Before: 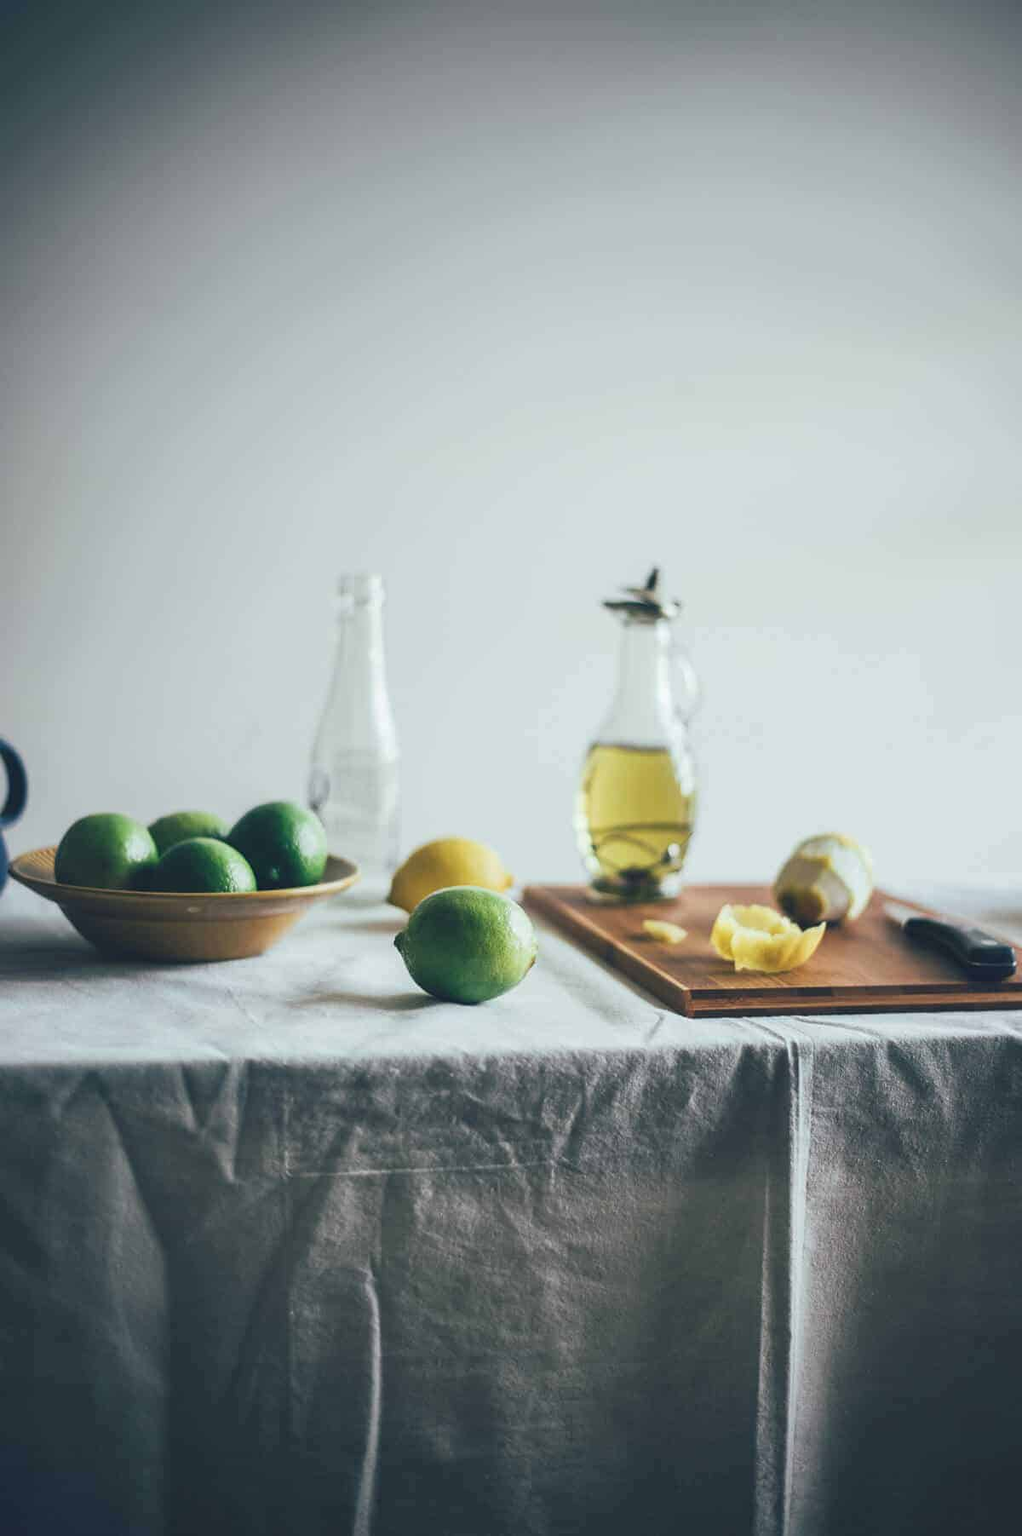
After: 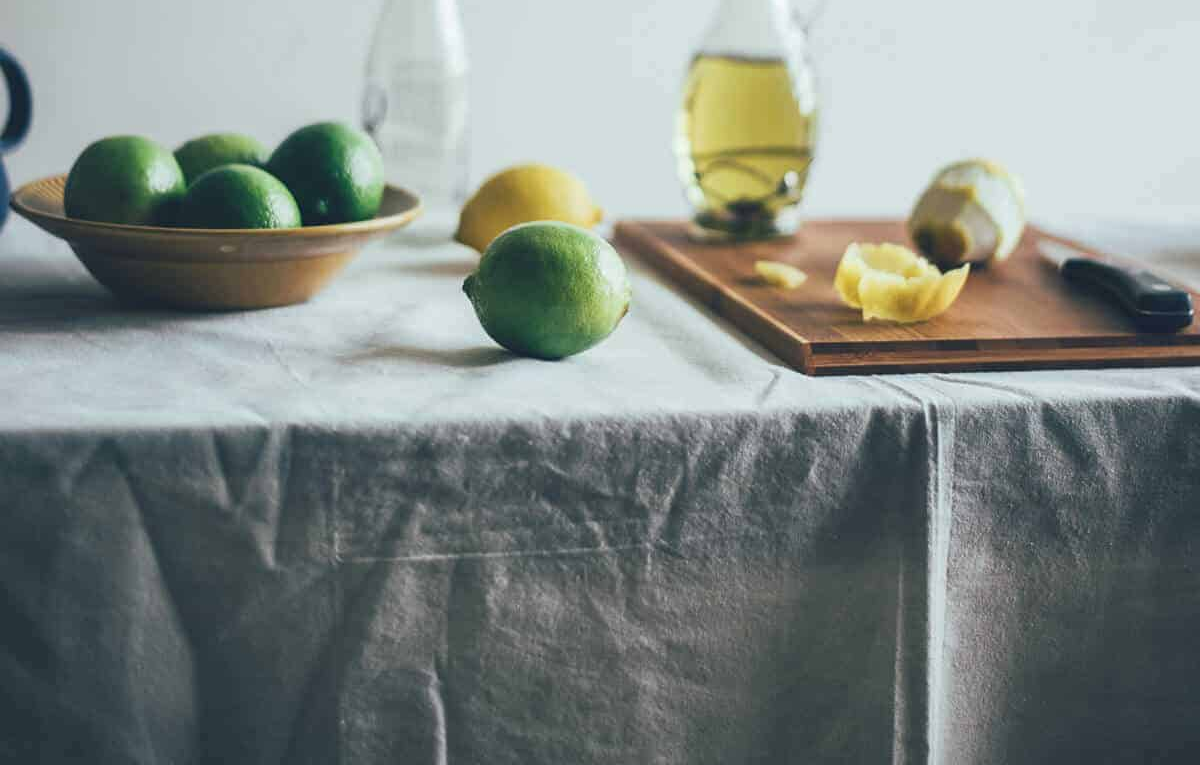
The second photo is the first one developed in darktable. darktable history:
crop: top 45.436%, bottom 12.119%
